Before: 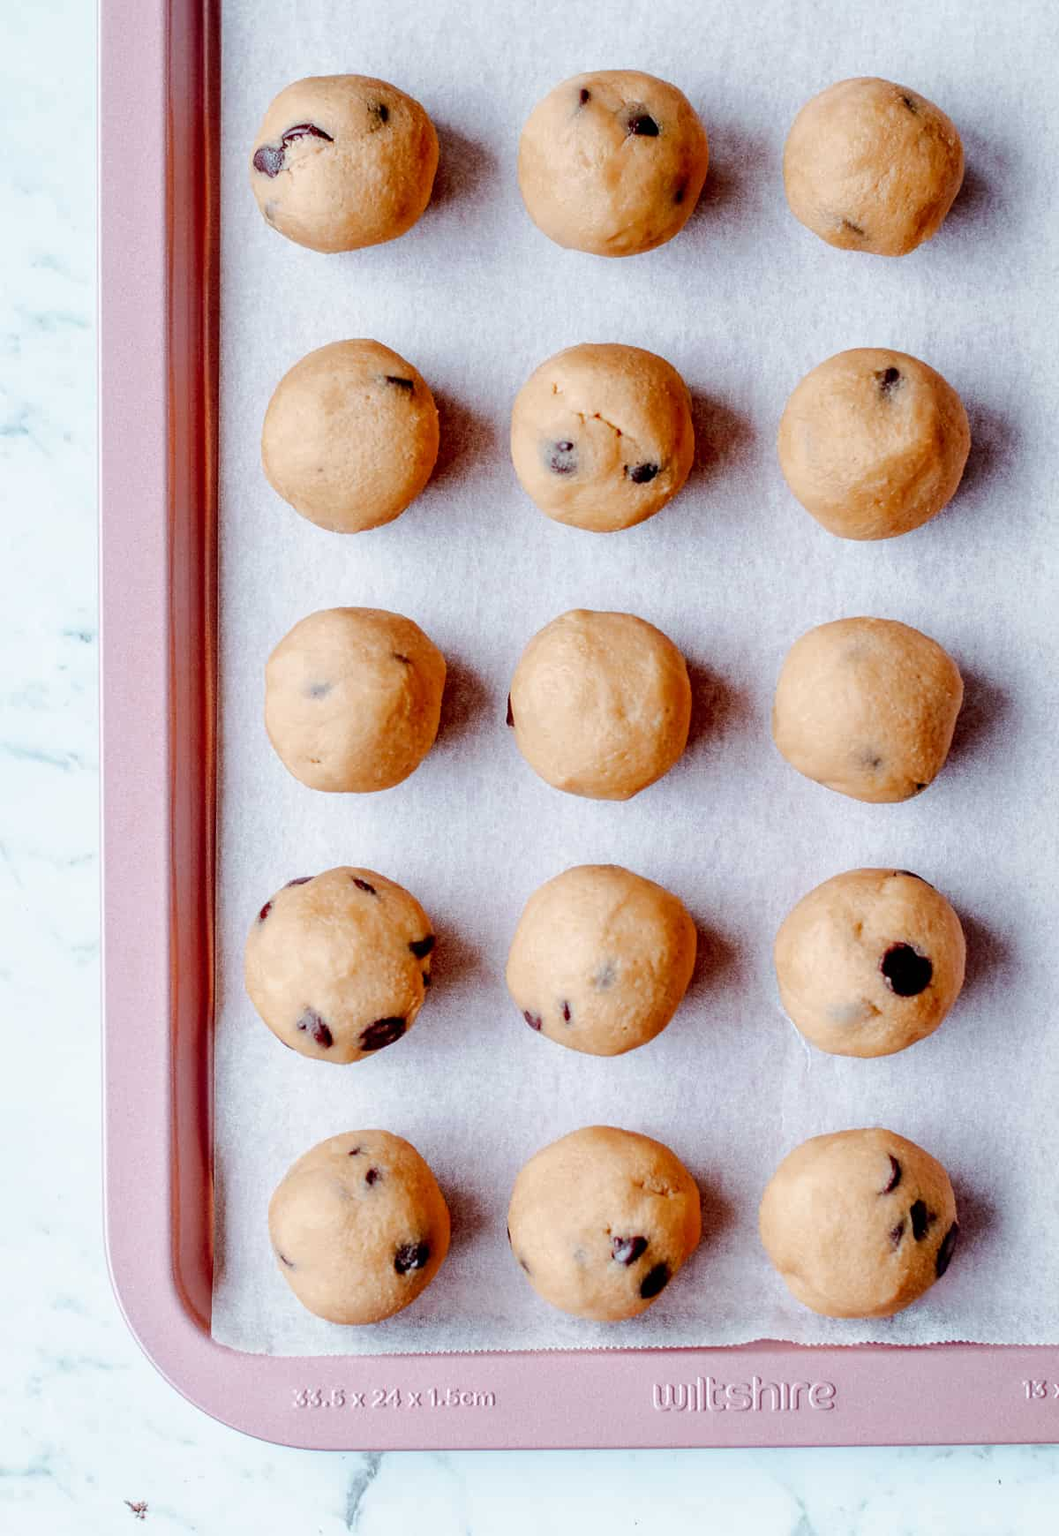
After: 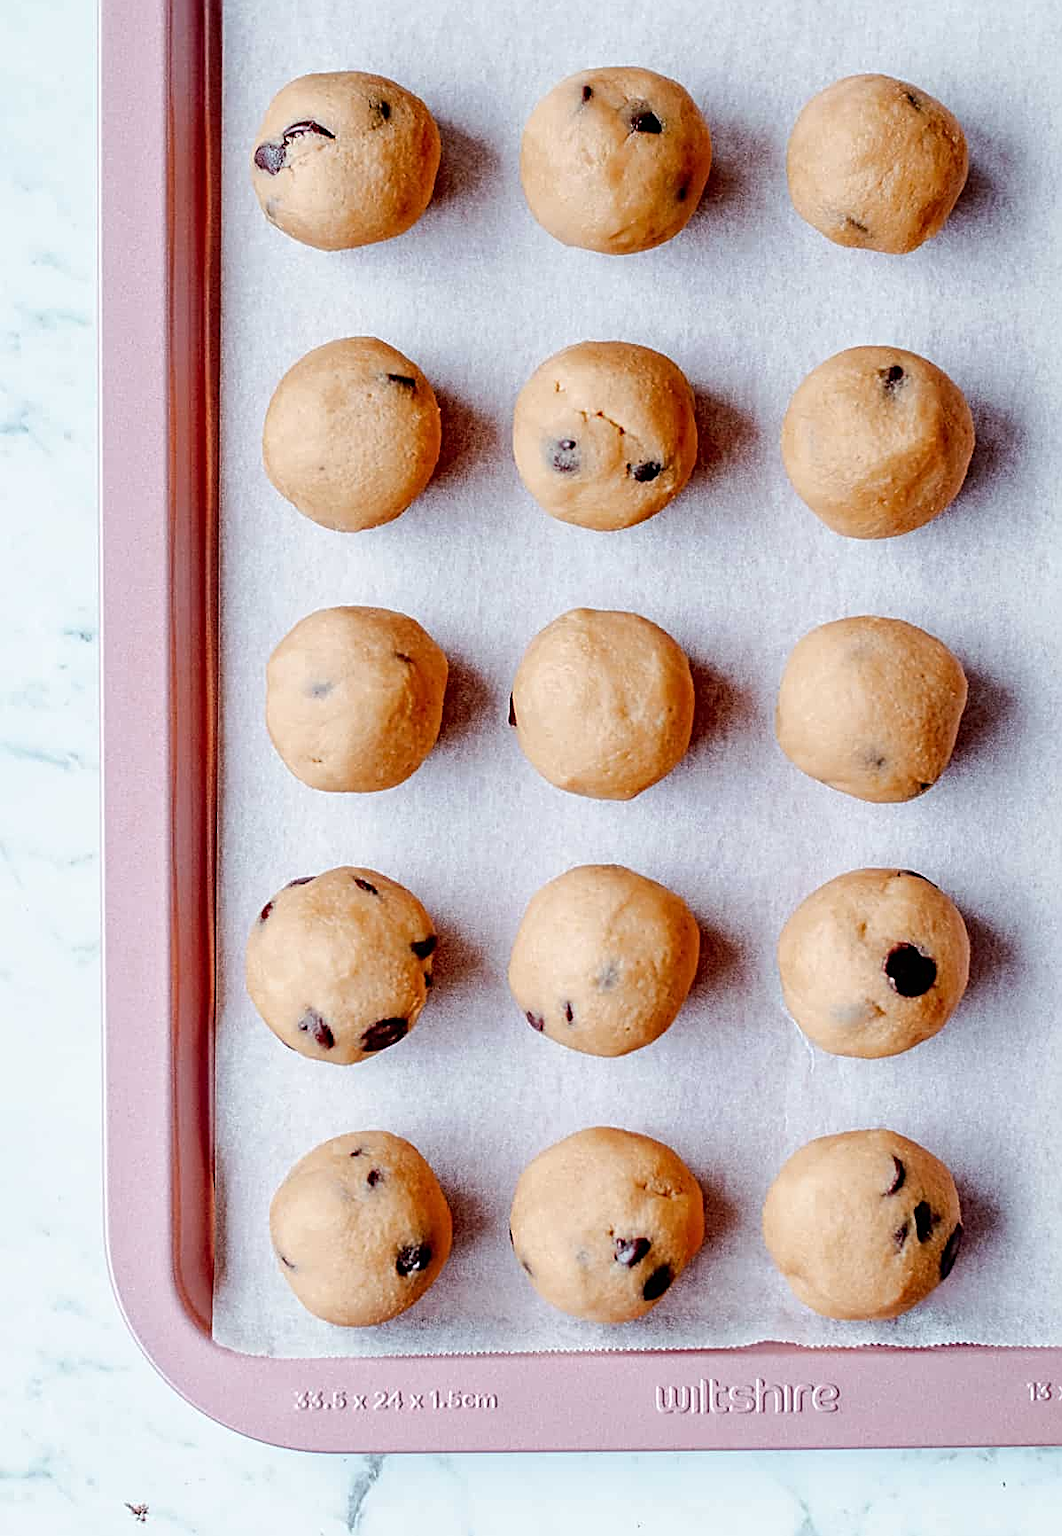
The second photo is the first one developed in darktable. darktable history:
sharpen: radius 2.623, amount 0.681
crop: top 0.248%, bottom 0.152%
